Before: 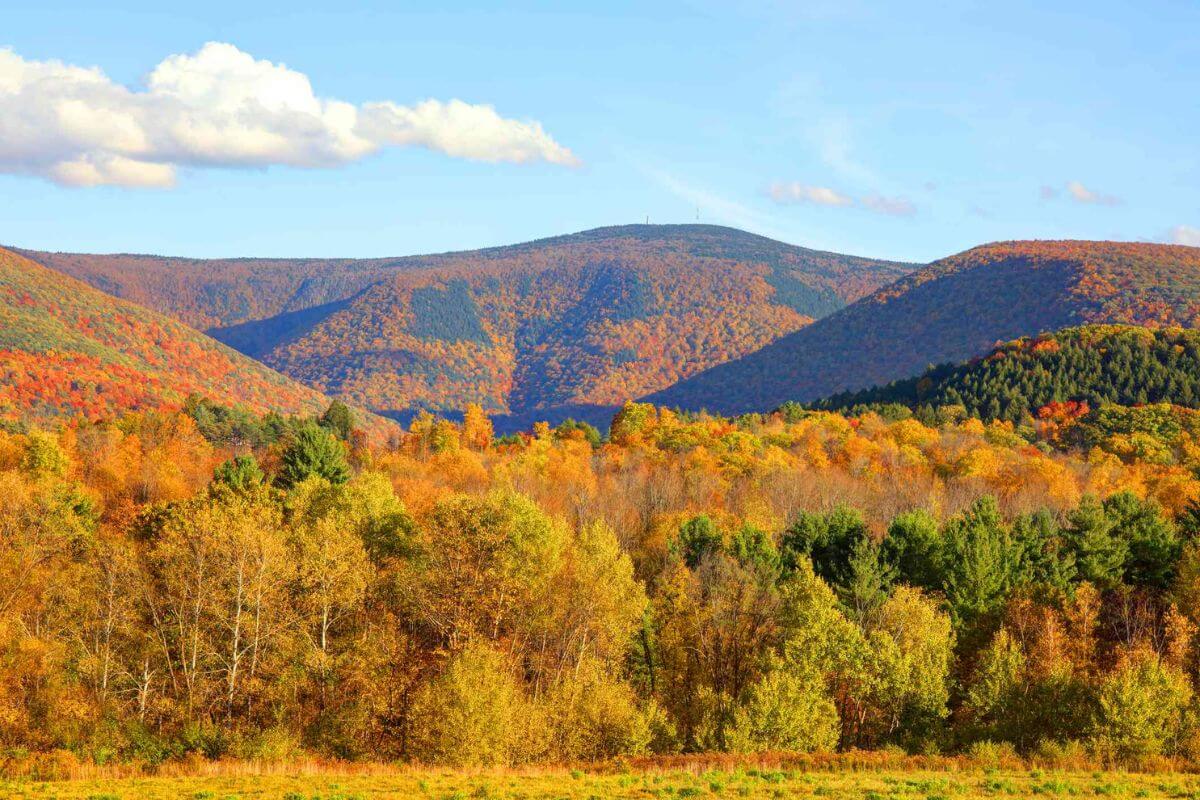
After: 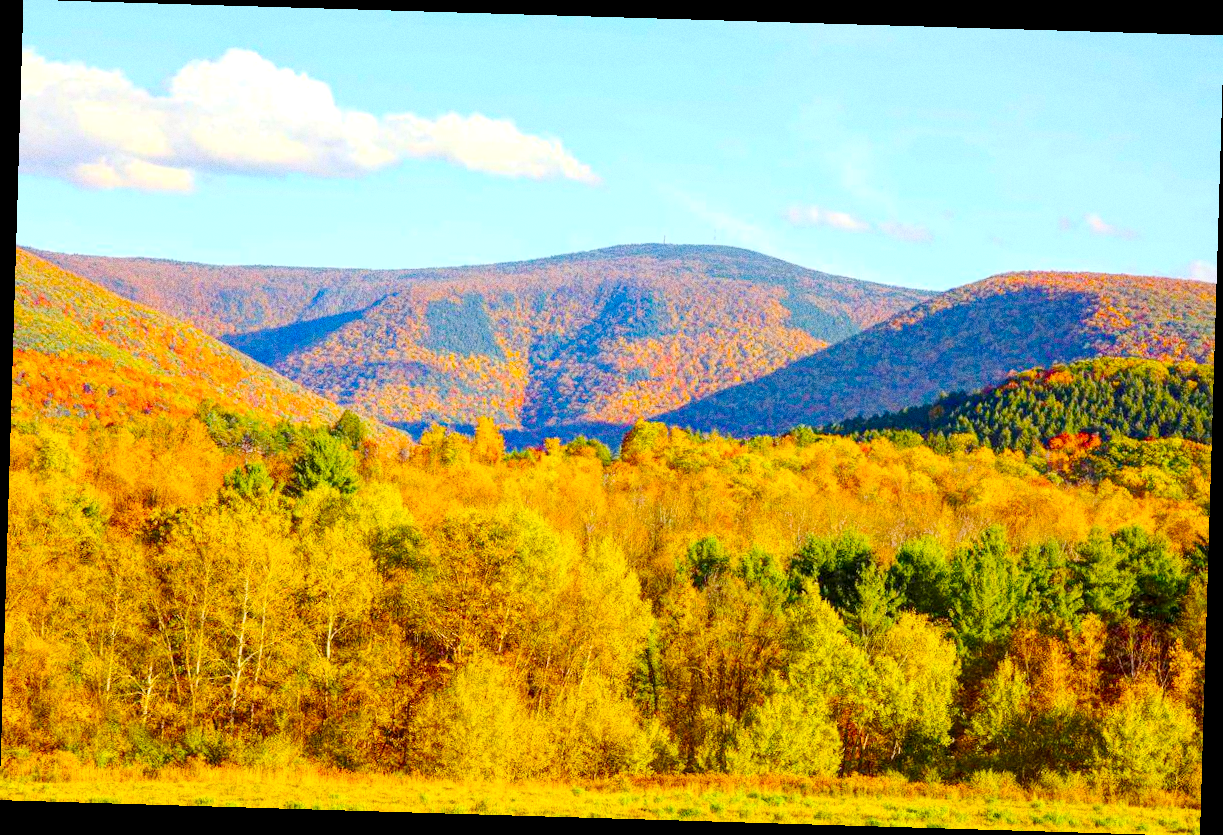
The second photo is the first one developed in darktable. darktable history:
rotate and perspective: rotation 1.72°, automatic cropping off
exposure: exposure 0.197 EV, compensate highlight preservation false
contrast brightness saturation: contrast 0.15, brightness -0.01, saturation 0.1
local contrast: highlights 100%, shadows 100%, detail 120%, midtone range 0.2
base curve: curves: ch0 [(0, 0) (0.158, 0.273) (0.879, 0.895) (1, 1)], preserve colors none
color balance rgb: linear chroma grading › global chroma 15%, perceptual saturation grading › global saturation 30%
grain: coarseness 0.09 ISO, strength 40%
